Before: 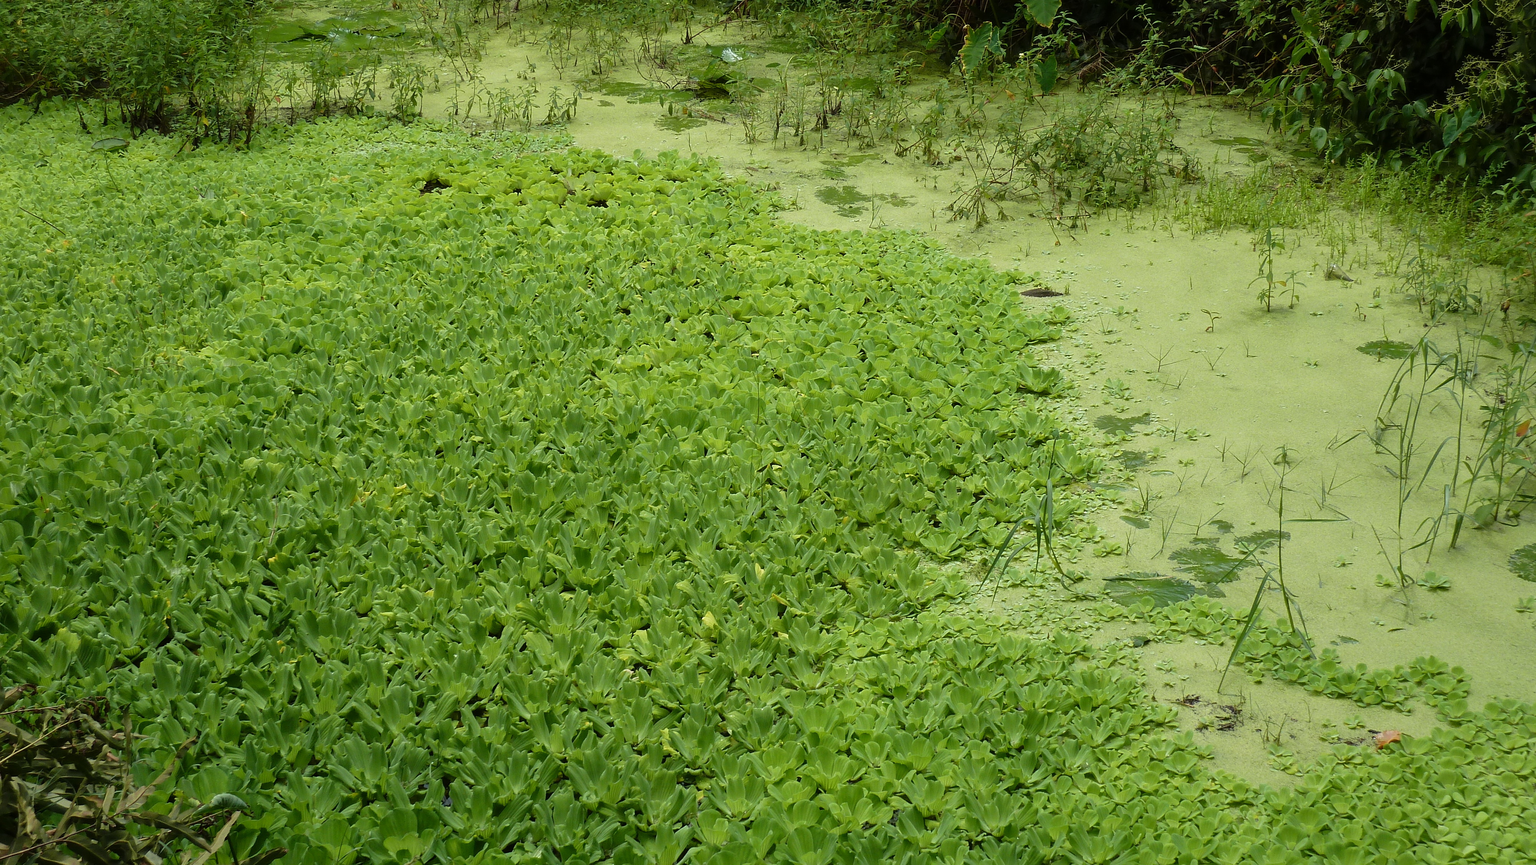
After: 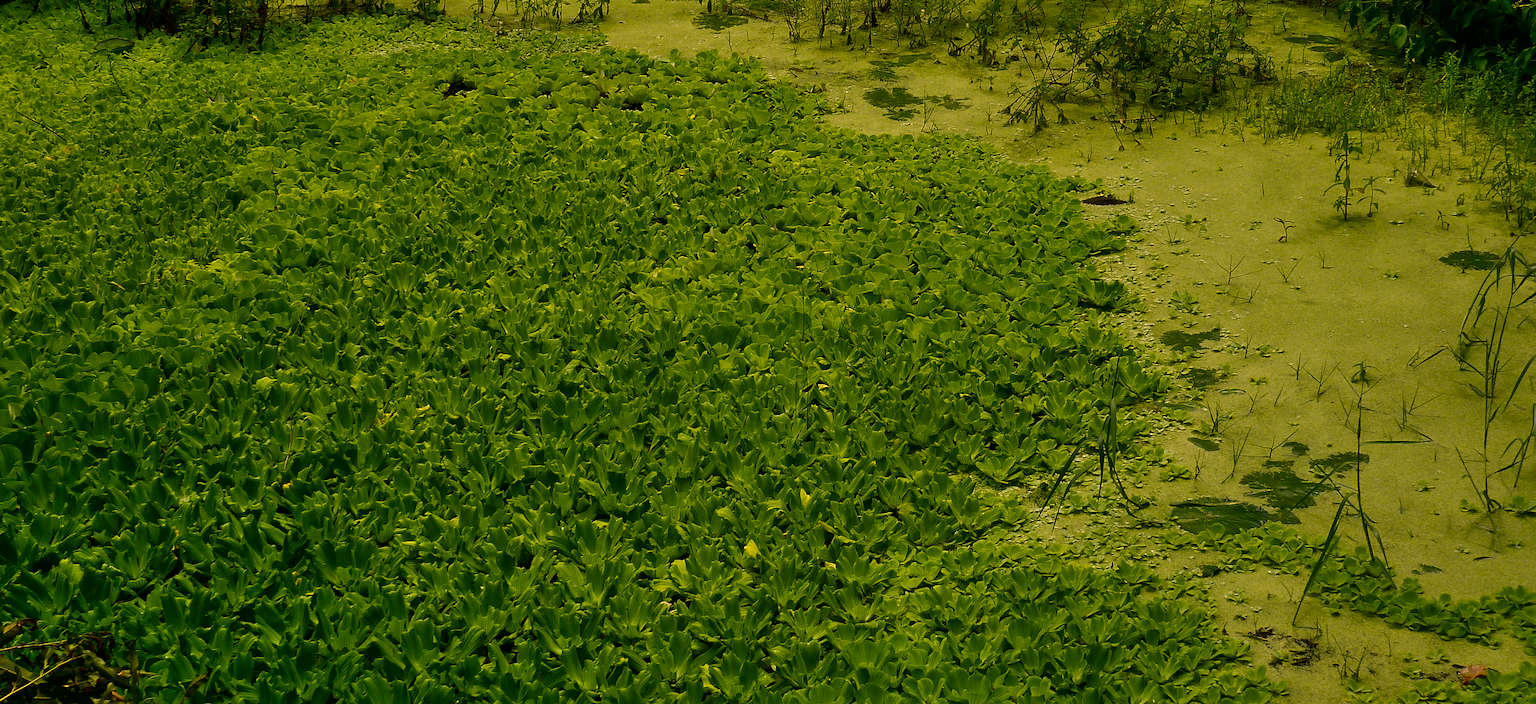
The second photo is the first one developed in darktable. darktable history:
contrast brightness saturation: brightness -0.534
crop and rotate: angle 0.114°, top 11.887%, right 5.569%, bottom 11.168%
color correction: highlights a* 14.84, highlights b* 32.22
shadows and highlights: radius 133.5, highlights color adjustment 49.61%, soften with gaussian
